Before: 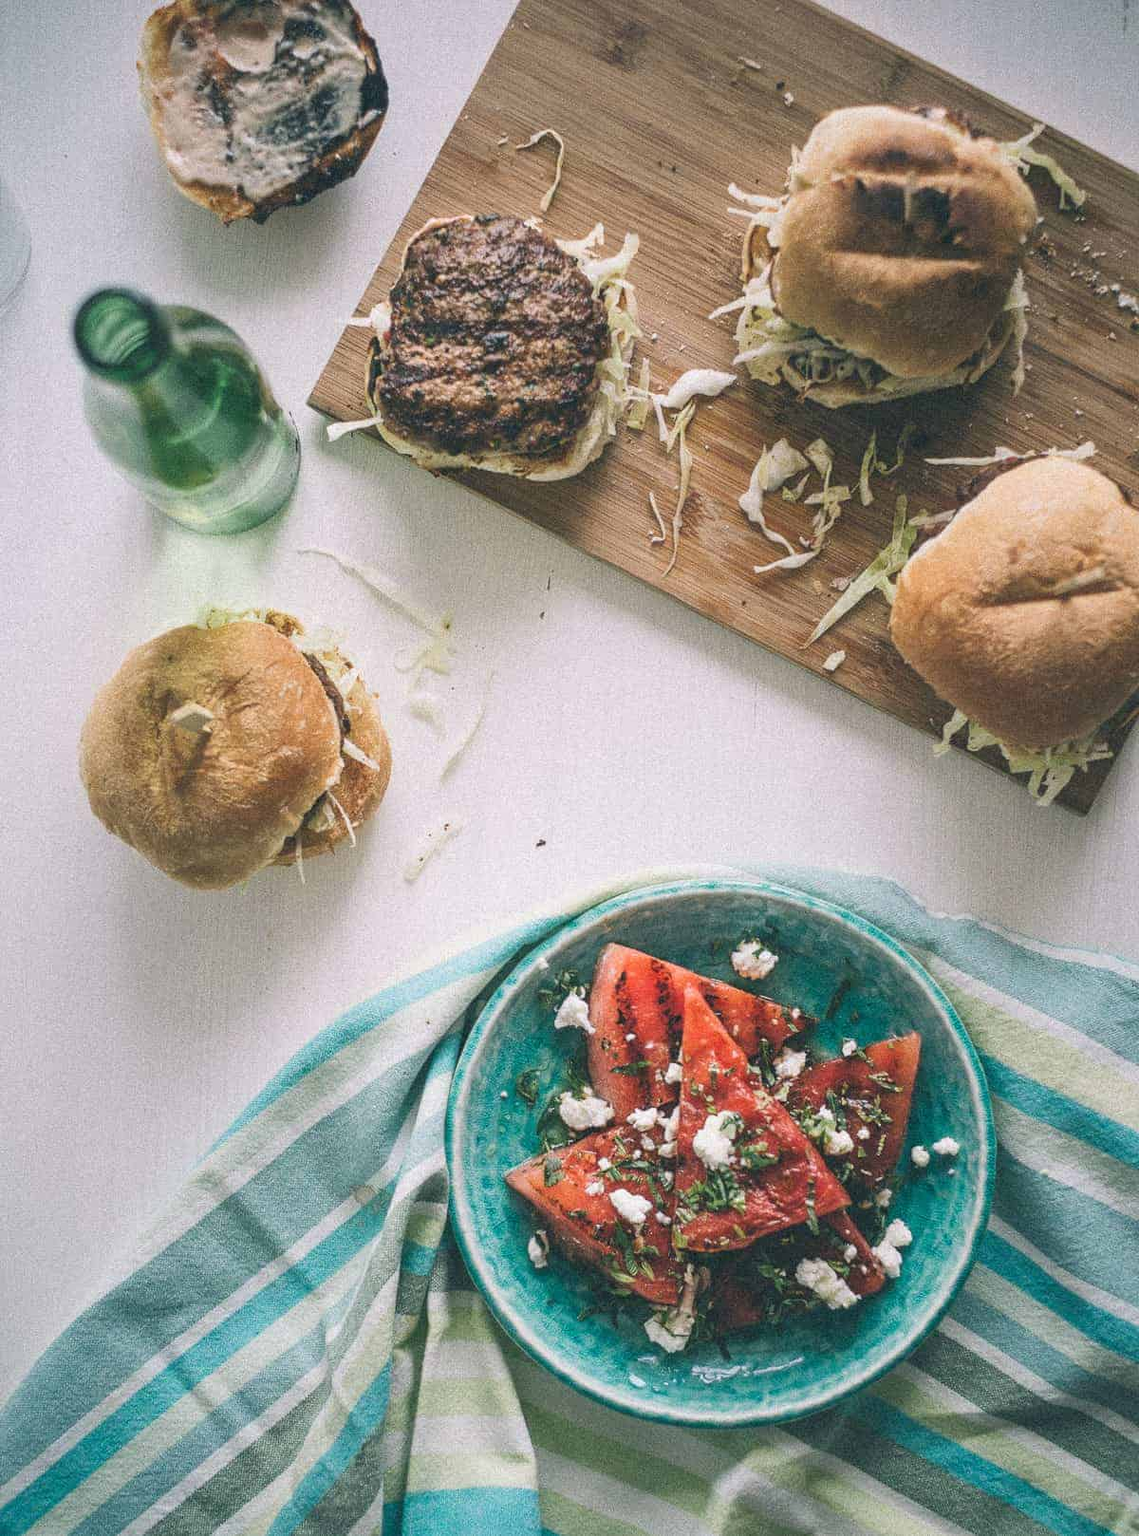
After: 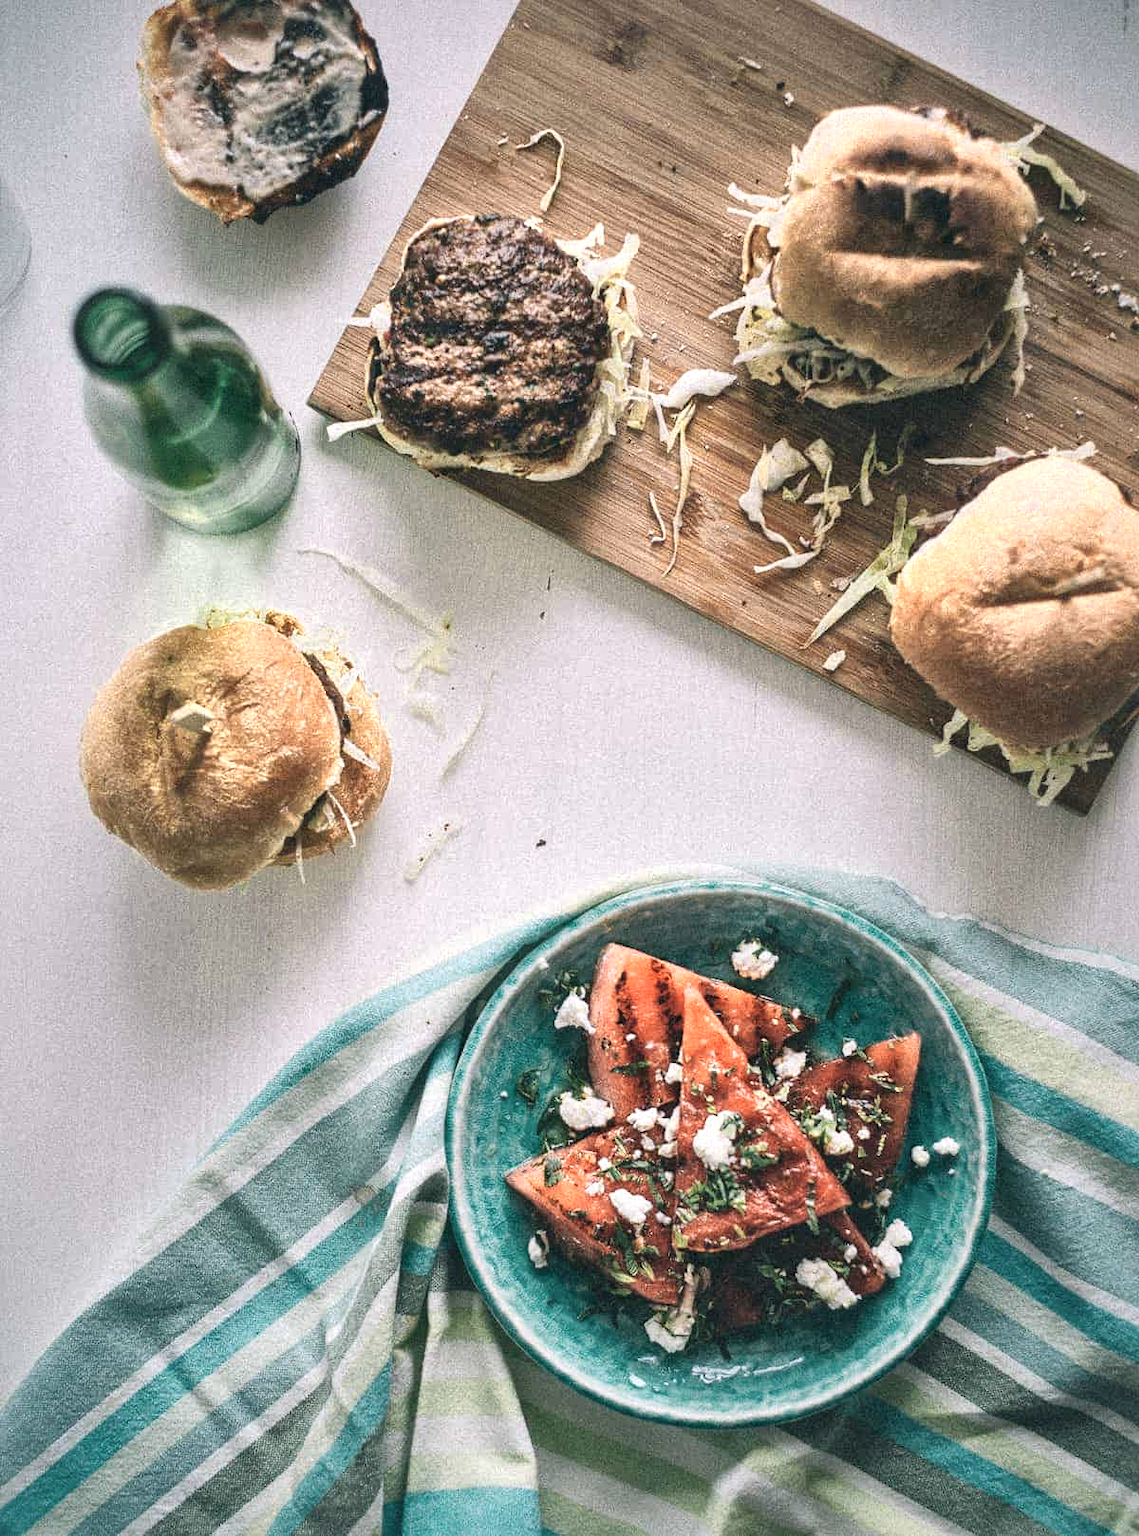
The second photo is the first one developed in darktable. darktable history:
local contrast: mode bilateral grid, contrast 25, coarseness 60, detail 151%, midtone range 0.2
color zones: curves: ch0 [(0.018, 0.548) (0.224, 0.64) (0.425, 0.447) (0.675, 0.575) (0.732, 0.579)]; ch1 [(0.066, 0.487) (0.25, 0.5) (0.404, 0.43) (0.75, 0.421) (0.956, 0.421)]; ch2 [(0.044, 0.561) (0.215, 0.465) (0.399, 0.544) (0.465, 0.548) (0.614, 0.447) (0.724, 0.43) (0.882, 0.623) (0.956, 0.632)]
